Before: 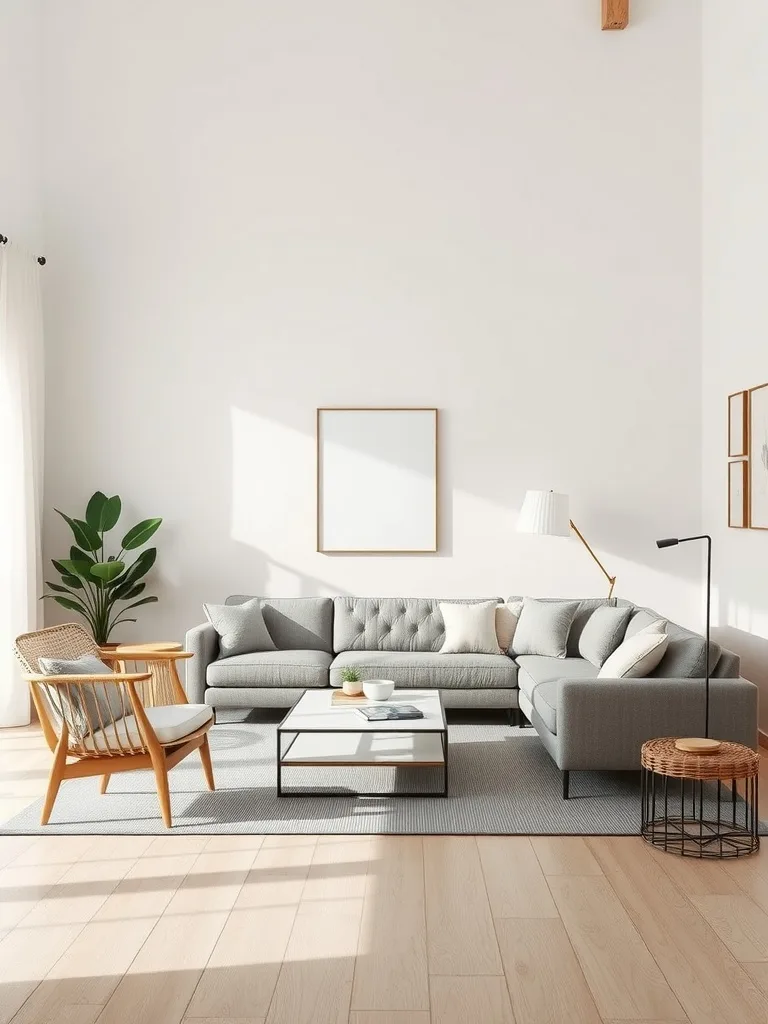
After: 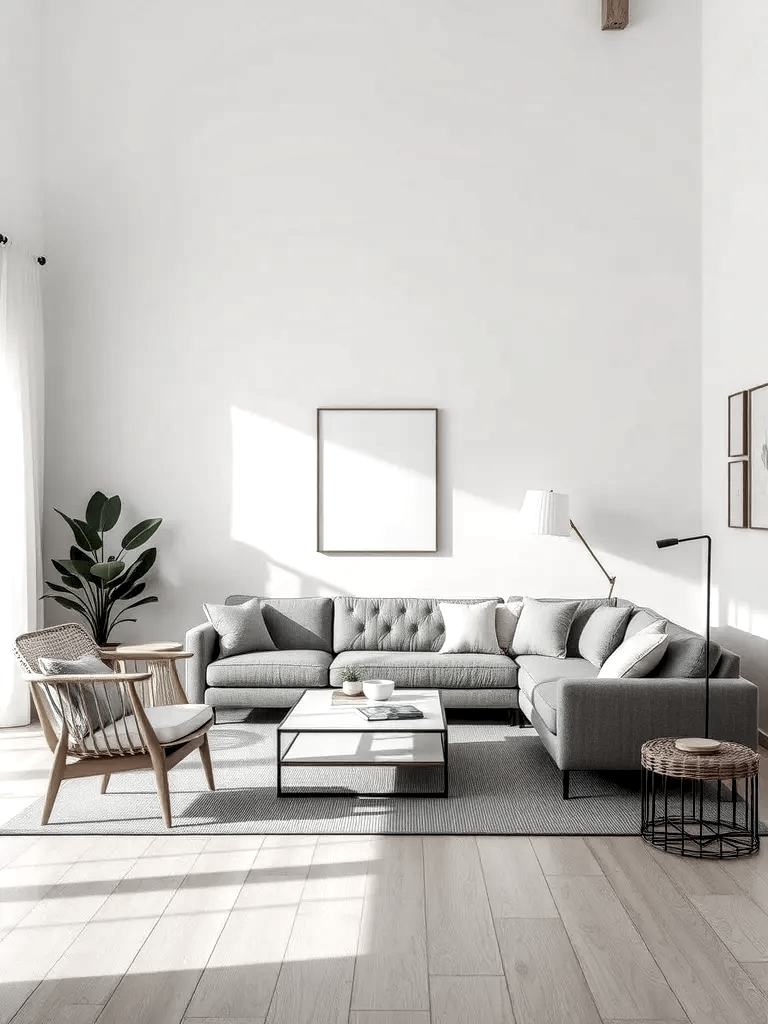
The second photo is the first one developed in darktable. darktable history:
color zones: curves: ch1 [(0, 0.153) (0.143, 0.15) (0.286, 0.151) (0.429, 0.152) (0.571, 0.152) (0.714, 0.151) (0.857, 0.151) (1, 0.153)]
local contrast: highlights 60%, shadows 60%, detail 160%
